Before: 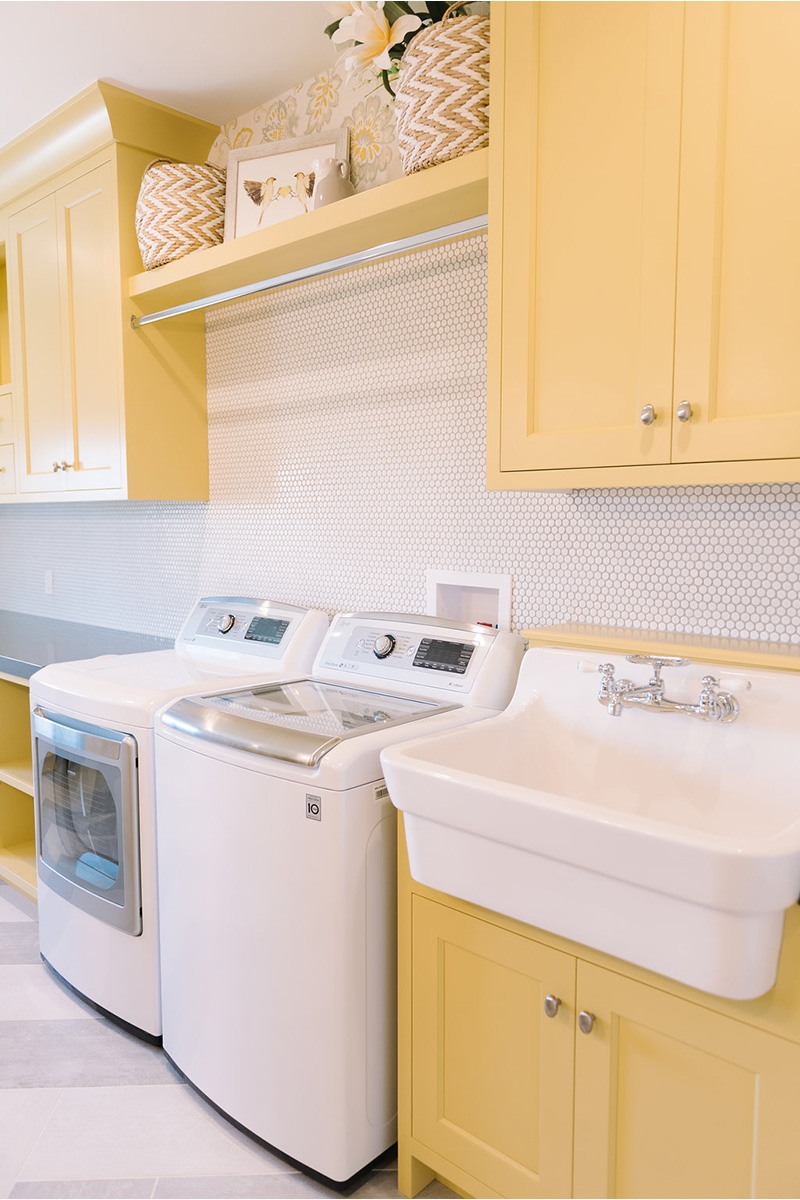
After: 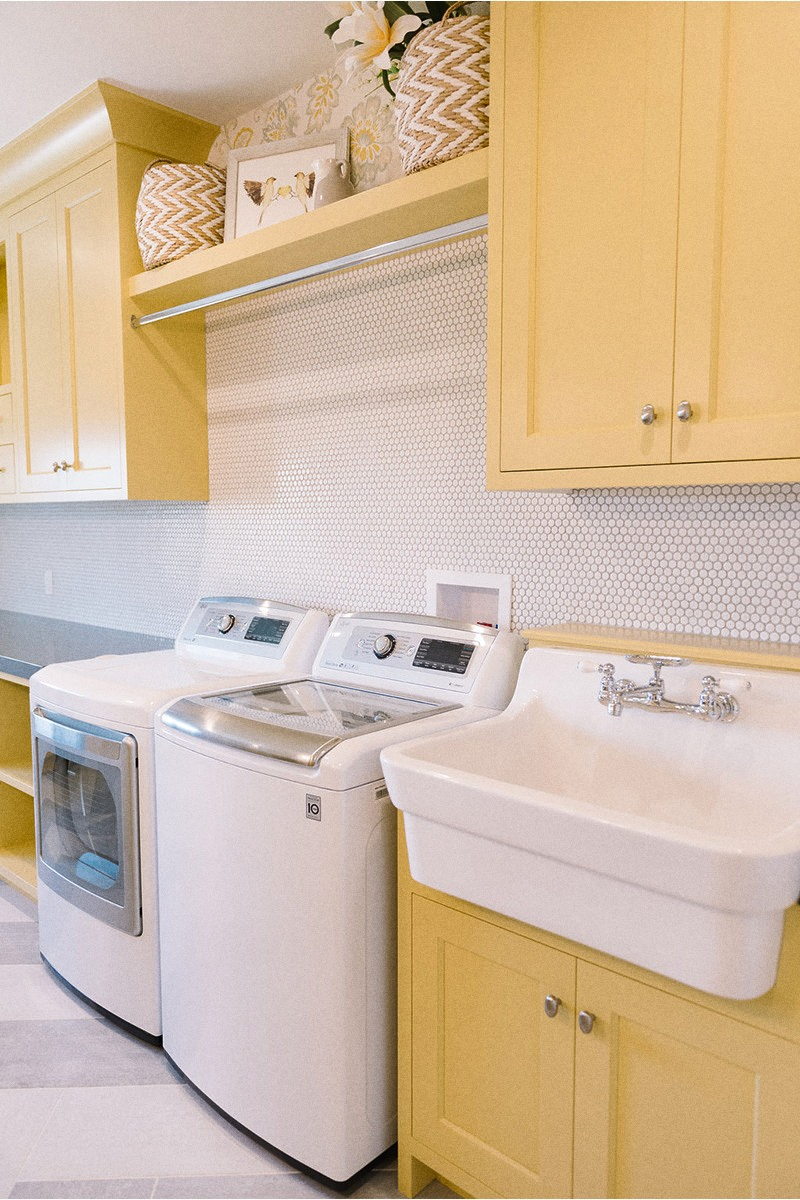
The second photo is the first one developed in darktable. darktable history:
shadows and highlights: shadows 35, highlights -35, soften with gaussian
grain: coarseness 0.09 ISO
